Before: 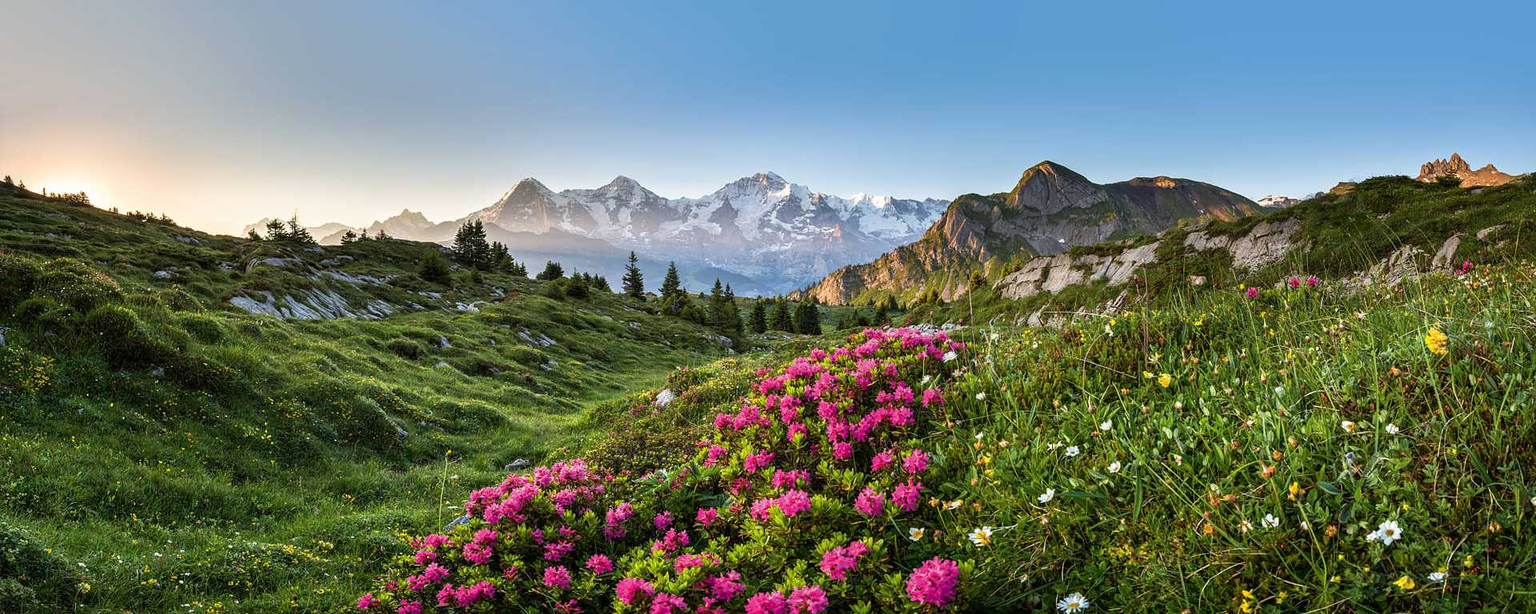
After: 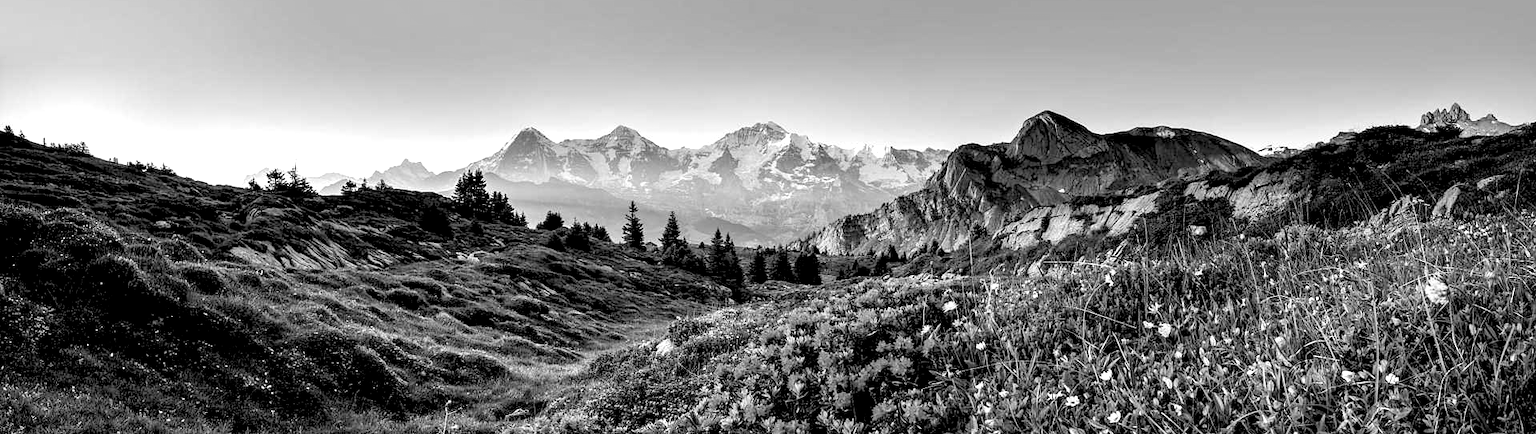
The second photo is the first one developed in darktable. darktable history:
rgb levels: levels [[0.029, 0.461, 0.922], [0, 0.5, 1], [0, 0.5, 1]]
tone equalizer: -8 EV -0.417 EV, -7 EV -0.389 EV, -6 EV -0.333 EV, -5 EV -0.222 EV, -3 EV 0.222 EV, -2 EV 0.333 EV, -1 EV 0.389 EV, +0 EV 0.417 EV, edges refinement/feathering 500, mask exposure compensation -1.57 EV, preserve details no
monochrome: a -35.87, b 49.73, size 1.7
crop and rotate: top 8.293%, bottom 20.996%
